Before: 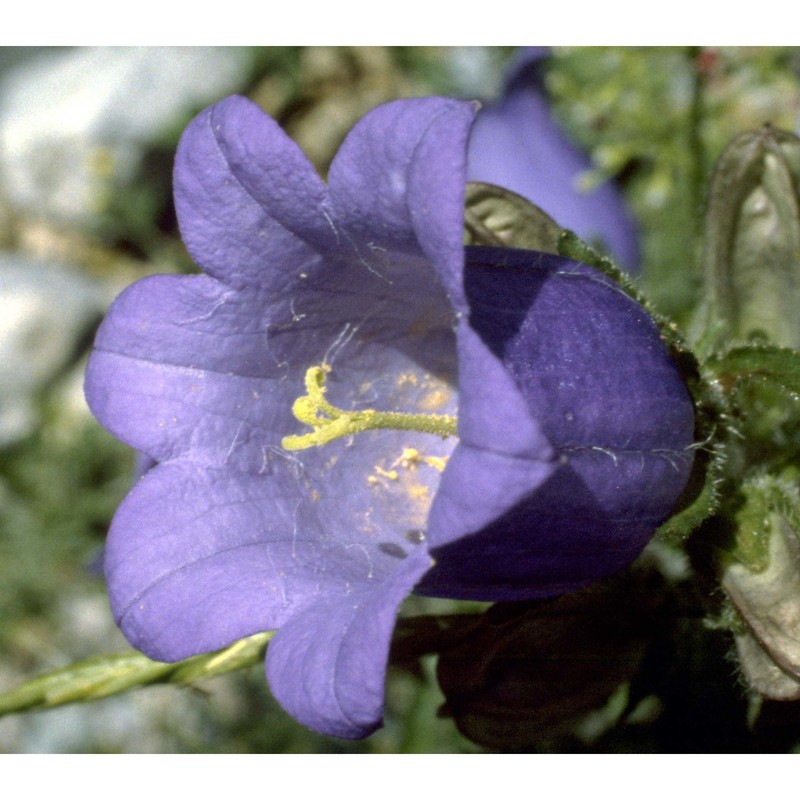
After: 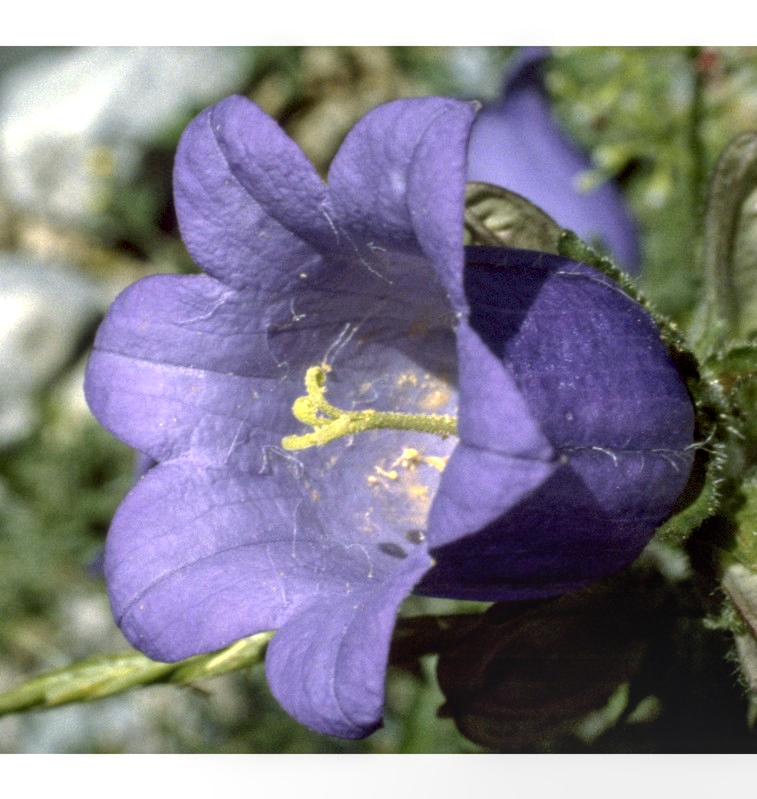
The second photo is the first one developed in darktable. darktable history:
crop and rotate: left 0%, right 5.32%
local contrast: on, module defaults
